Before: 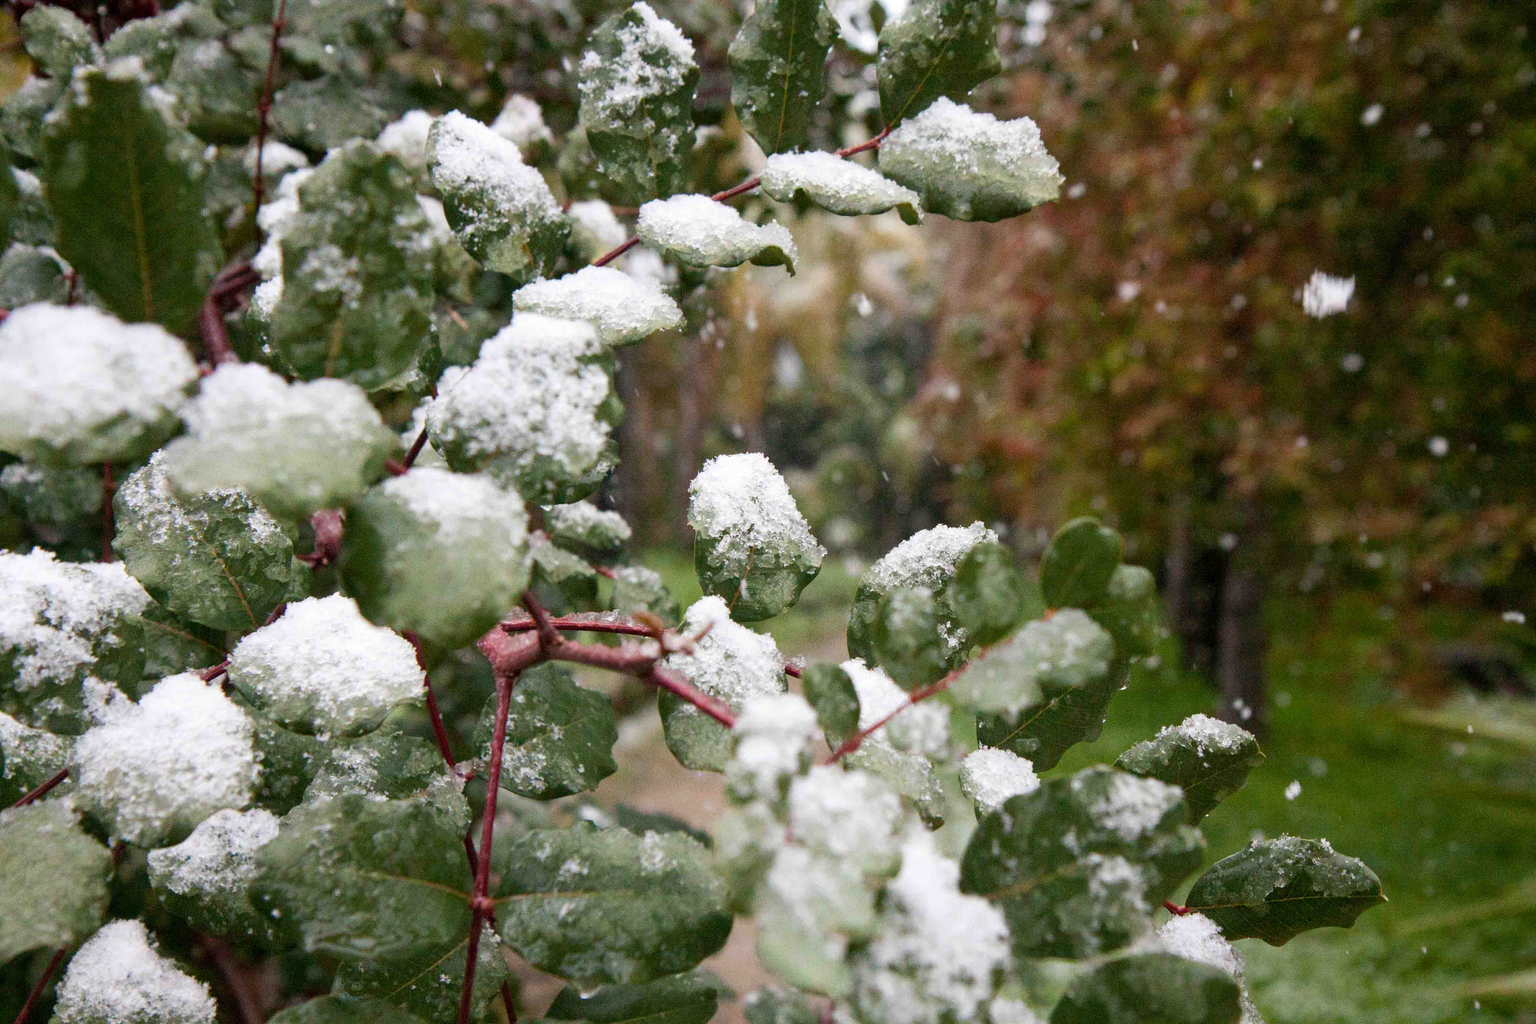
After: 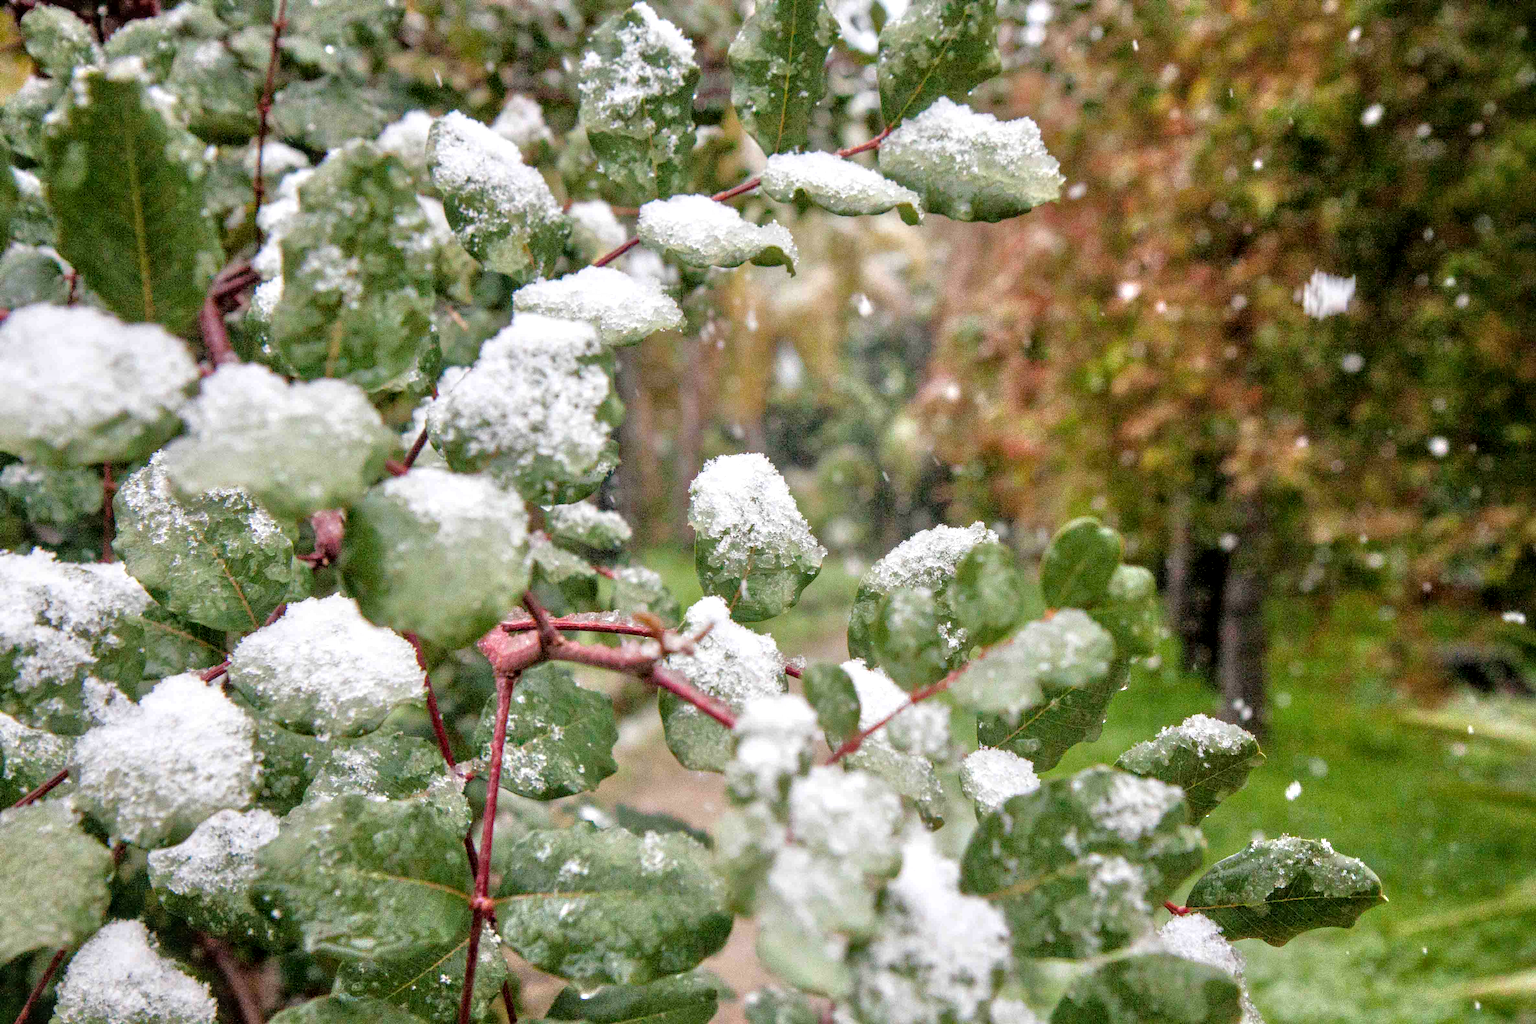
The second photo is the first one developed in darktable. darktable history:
local contrast: on, module defaults
tone equalizer: -7 EV 0.15 EV, -6 EV 0.6 EV, -5 EV 1.15 EV, -4 EV 1.33 EV, -3 EV 1.15 EV, -2 EV 0.6 EV, -1 EV 0.15 EV, mask exposure compensation -0.5 EV
